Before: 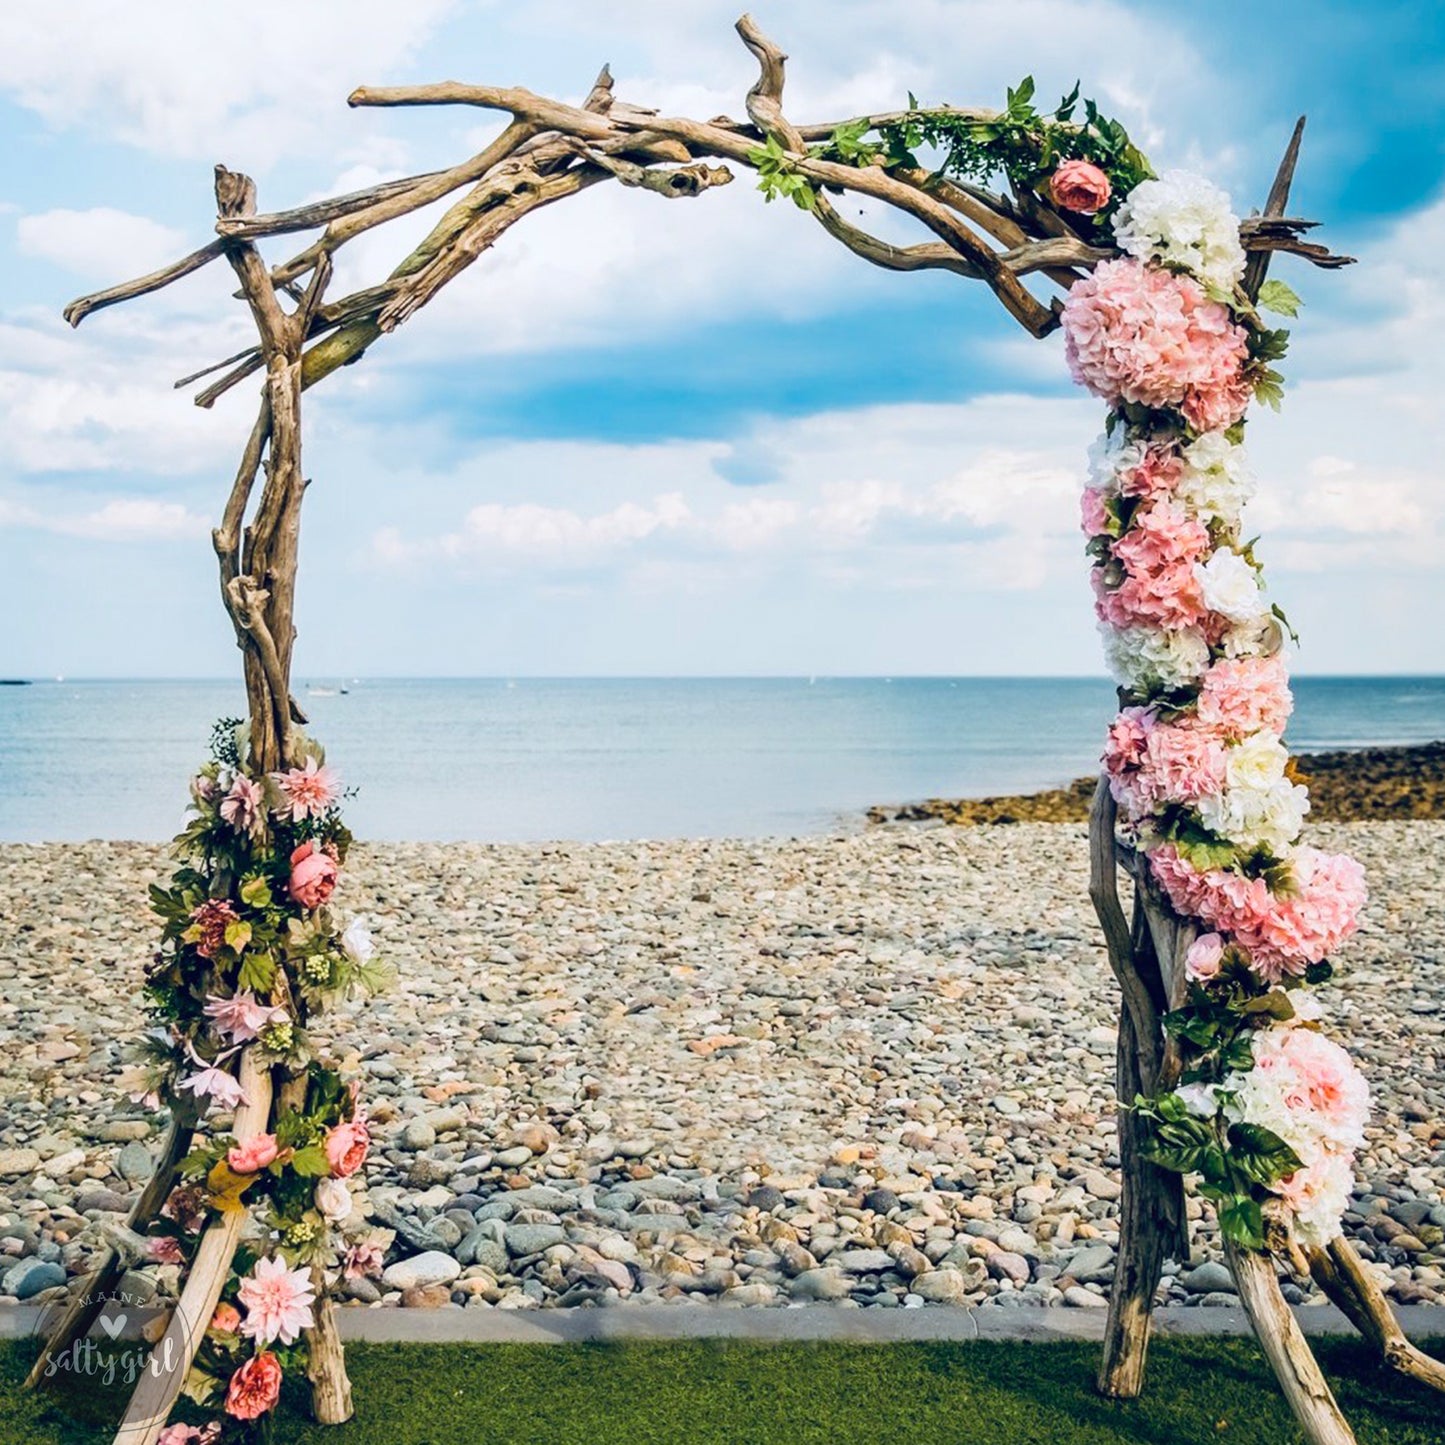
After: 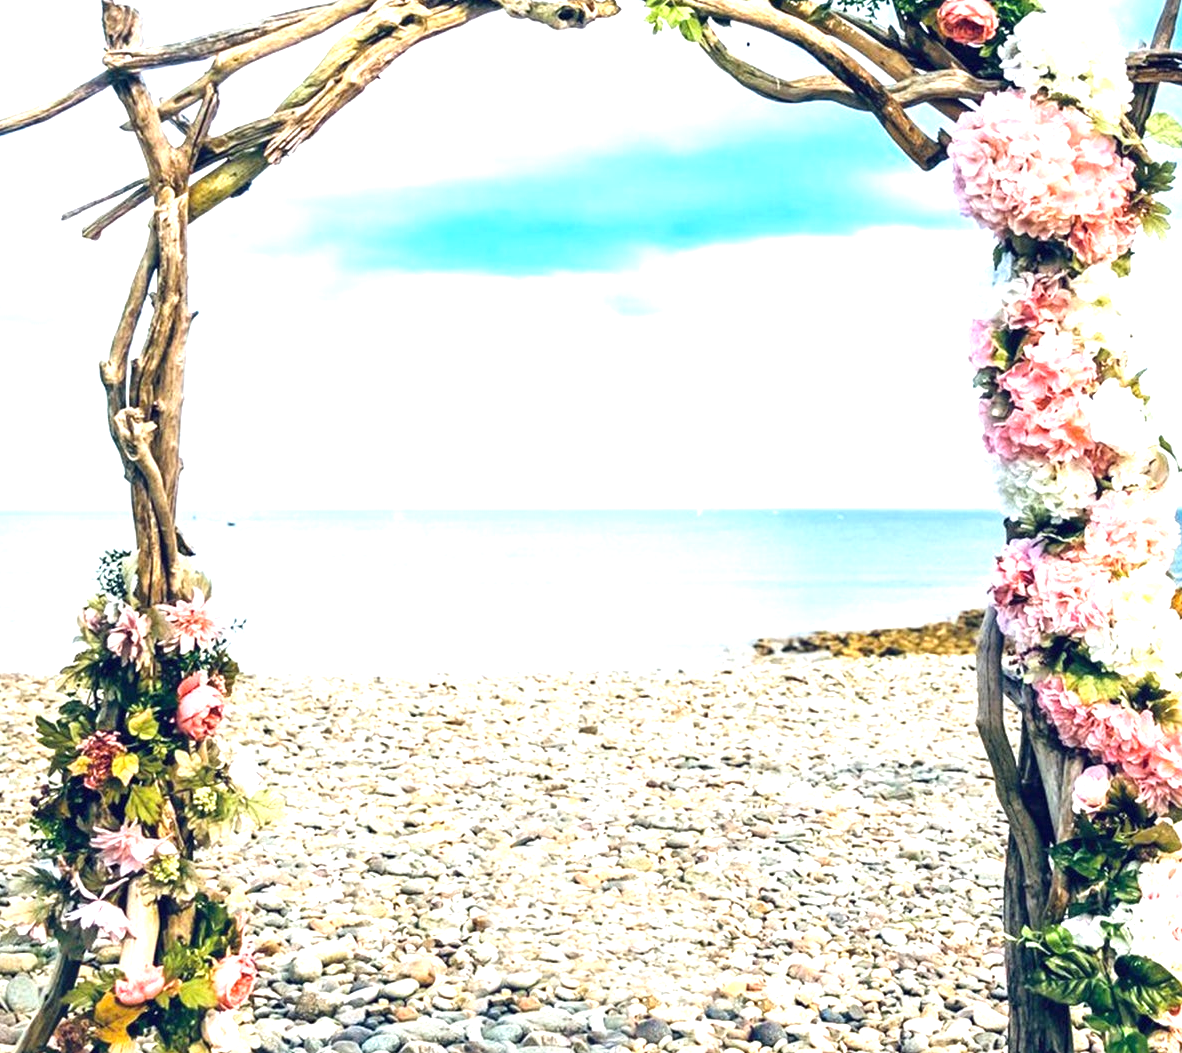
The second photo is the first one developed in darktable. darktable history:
crop: left 7.86%, top 11.656%, right 10.312%, bottom 15.47%
exposure: black level correction 0, exposure 1.103 EV, compensate highlight preservation false
